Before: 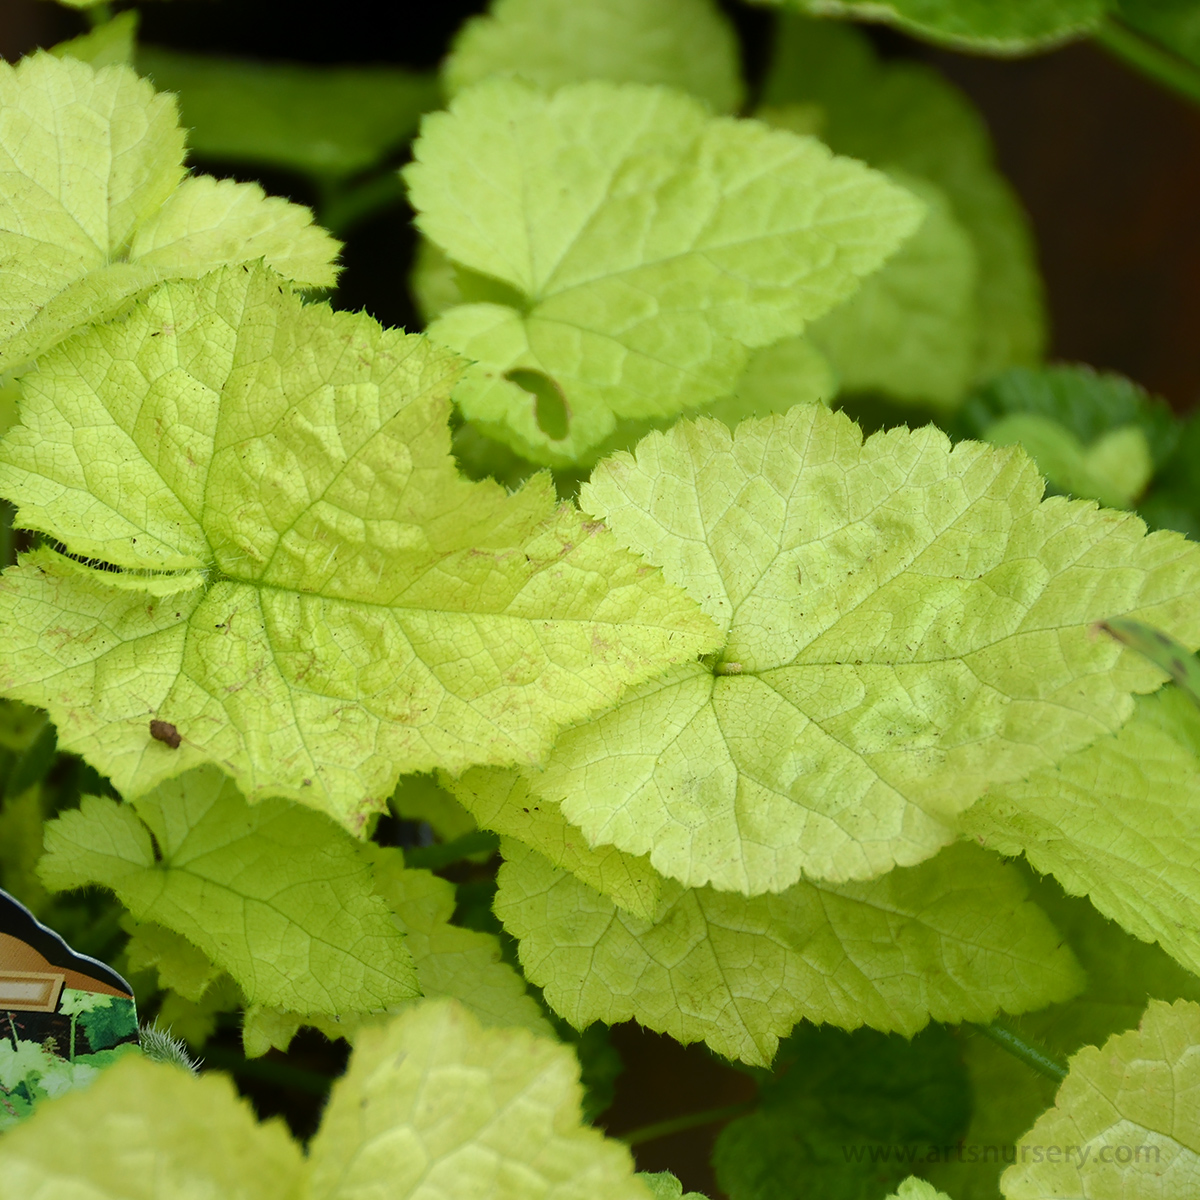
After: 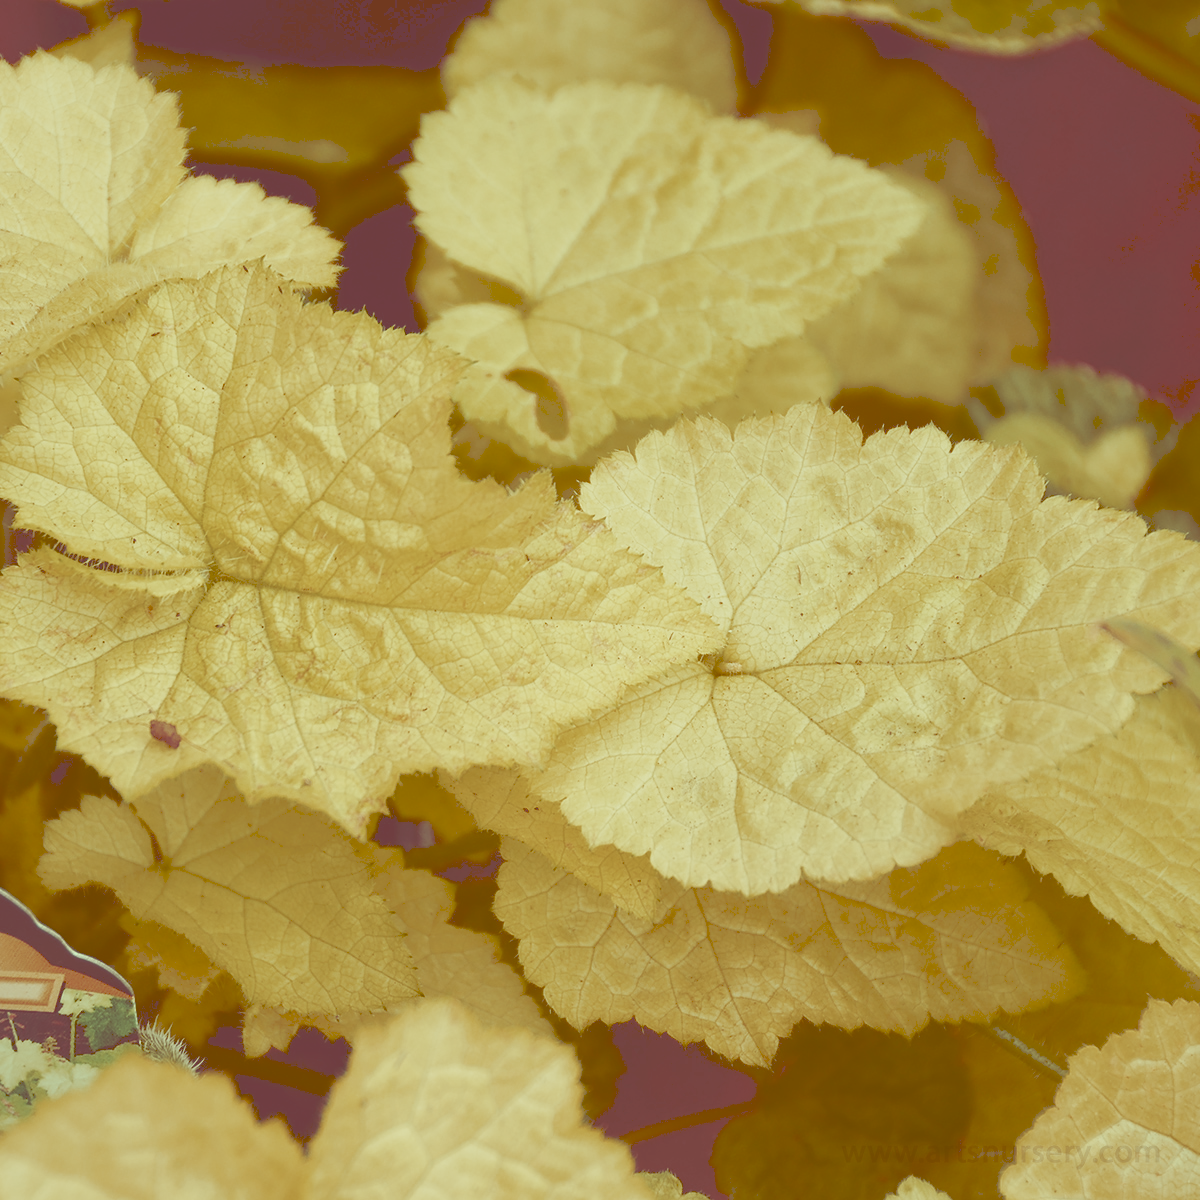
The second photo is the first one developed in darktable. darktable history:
tone curve: curves: ch0 [(0, 0) (0.003, 0.275) (0.011, 0.288) (0.025, 0.309) (0.044, 0.326) (0.069, 0.346) (0.1, 0.37) (0.136, 0.396) (0.177, 0.432) (0.224, 0.473) (0.277, 0.516) (0.335, 0.566) (0.399, 0.611) (0.468, 0.661) (0.543, 0.711) (0.623, 0.761) (0.709, 0.817) (0.801, 0.867) (0.898, 0.911) (1, 1)], preserve colors none
color look up table: target L [83.82, 85.51, 53.35, 71.43, 60.5, 63.77, 70.01, 63.28, 48.87, 55.07, 30.48, 37.7, 19.46, 11.68, 201.47, 78.67, 74.75, 38.93, 61.65, 56.22, 59.5, 25.1, 32.66, 38.47, 31.13, 27.83, 15.44, 3.776, 95.53, 81.23, 75.98, 69.15, 68.05, 48.91, 52.37, 46.47, 42.27, 25.74, 31.28, 28.81, 18.42, 14, 7.825, 90.53, 89.6, 75.01, 67.5, 50.27, 50.68], target a [-8.786, -18.09, -0.69, -53.68, -58.87, 3.221, -41.58, -35.64, -35.02, -6.724, 2.491, -27.45, -5.763, 27.66, 0, -7.044, 4.203, 41.2, 17.61, 37.65, 3.645, 60.96, 36.11, 47.14, 20.68, 30.92, 50.13, 27.27, -47.77, -11.61, -15.05, 6.084, -1.023, 55.75, 31.06, -20.74, 15.47, 42.42, 7.248, 35.51, 8.685, 17.14, 34.71, -71.31, -49.05, -18.97, -32.06, -34.71, -33.83], target b [62.39, 35.89, 81.18, 19.12, 42.85, 64.73, 27.77, 40.18, 51.86, 37.5, 51.75, 31.36, 18.97, 19.71, -0.001, 32.27, 40.26, 62.23, 22.71, 21.09, 27.01, 42.45, 55.51, 31.47, 41.96, 26.45, 26.14, 6.286, 30.37, 8.304, 14.53, -6.081, -10.63, -17.54, 3.737, -17.02, 4.29, 5.907, 19.38, -19.8, -20.04, -1.835, 12.72, 23.2, 21.42, 26.86, -7.018, 11.16, -1.386], num patches 49
